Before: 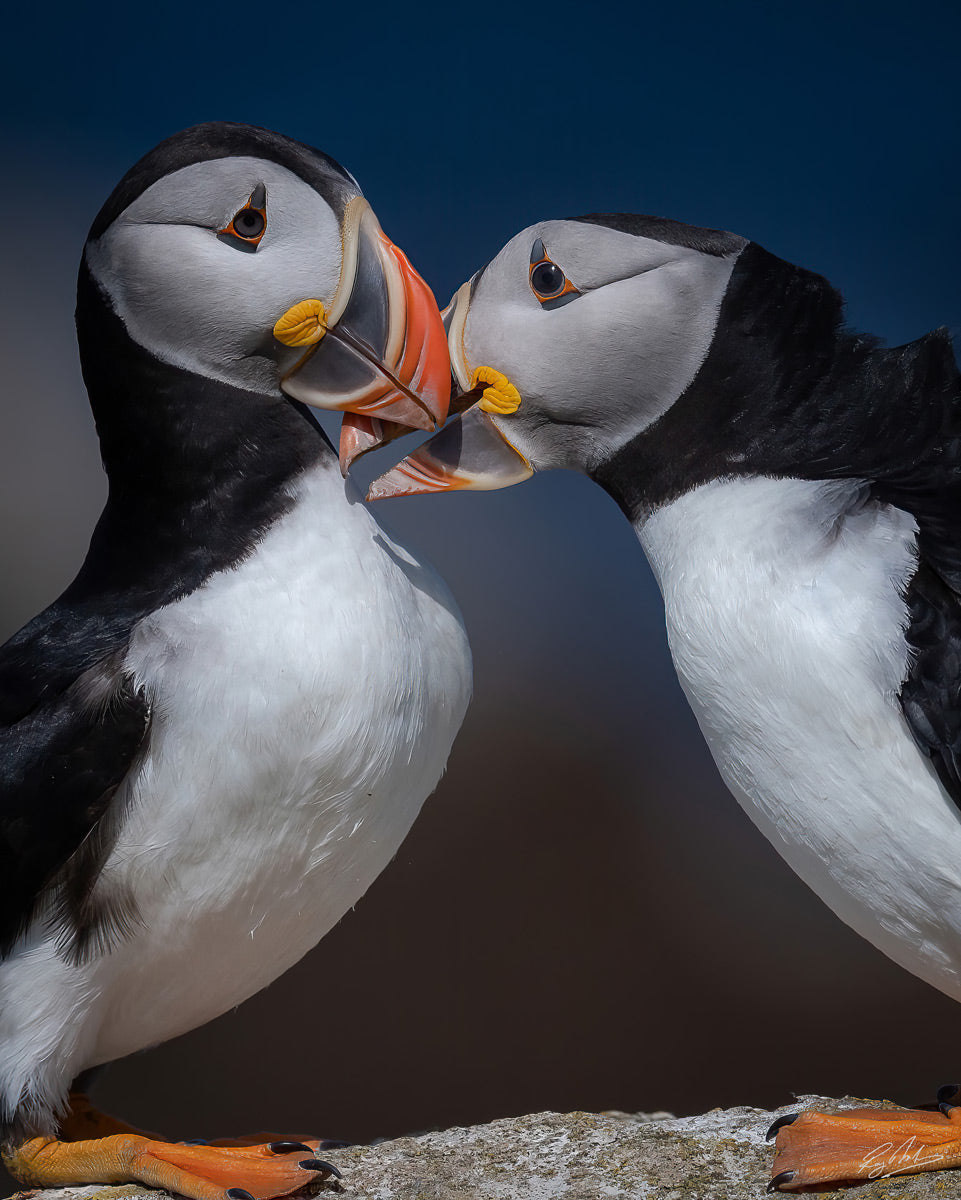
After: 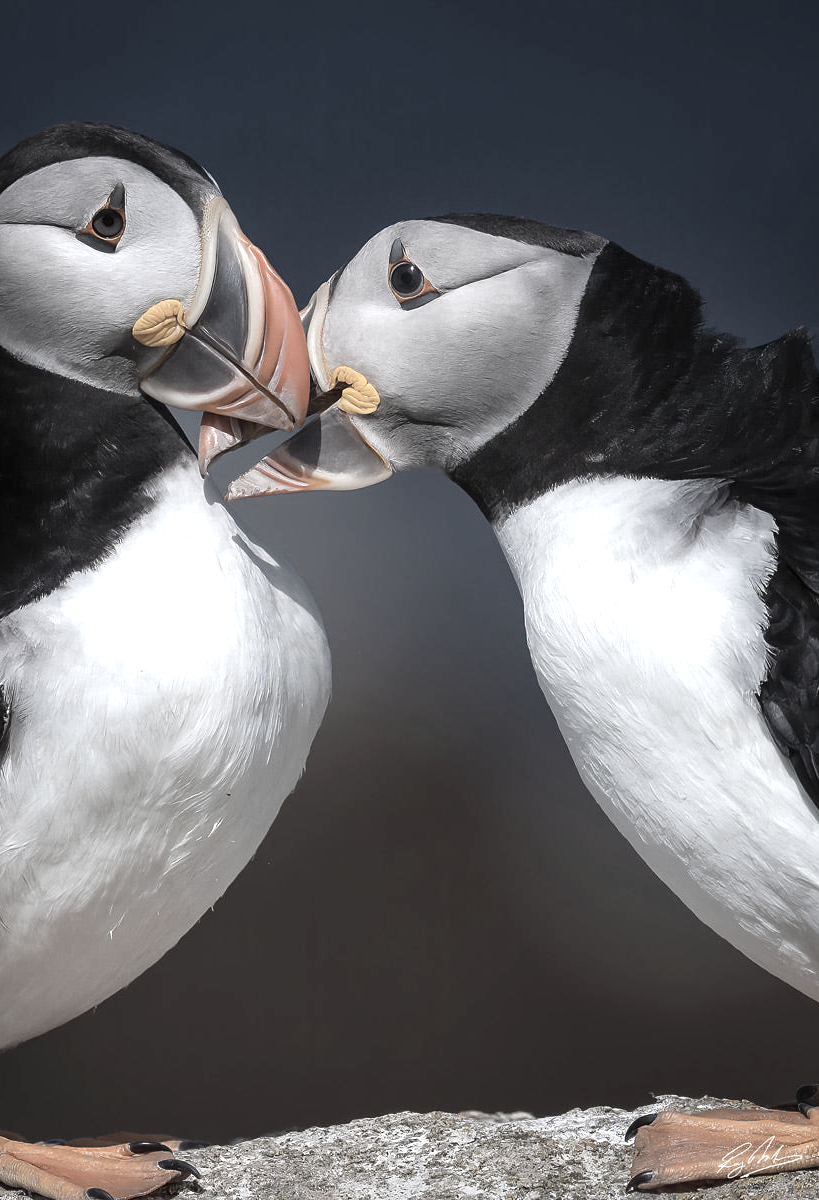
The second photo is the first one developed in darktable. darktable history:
color correction: highlights b* 0.054, saturation 0.328
crop and rotate: left 14.765%
exposure: black level correction -0.001, exposure 0.901 EV, compensate highlight preservation false
